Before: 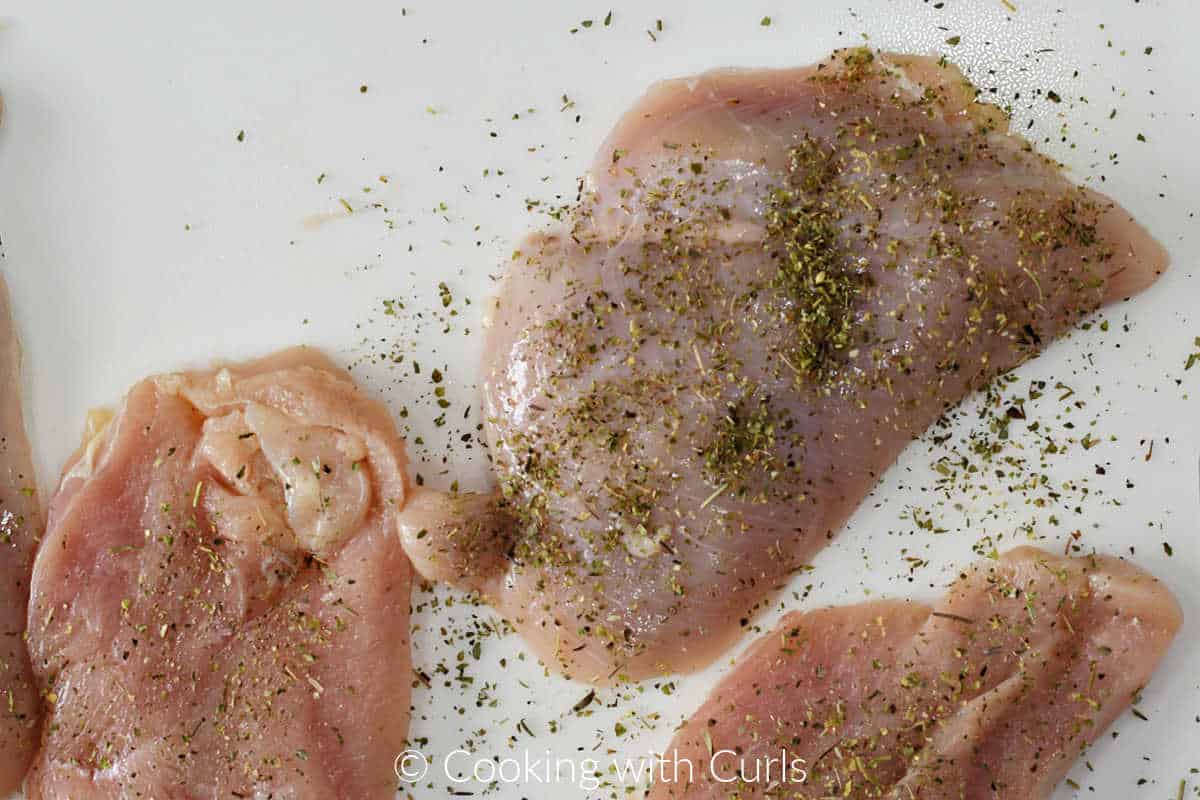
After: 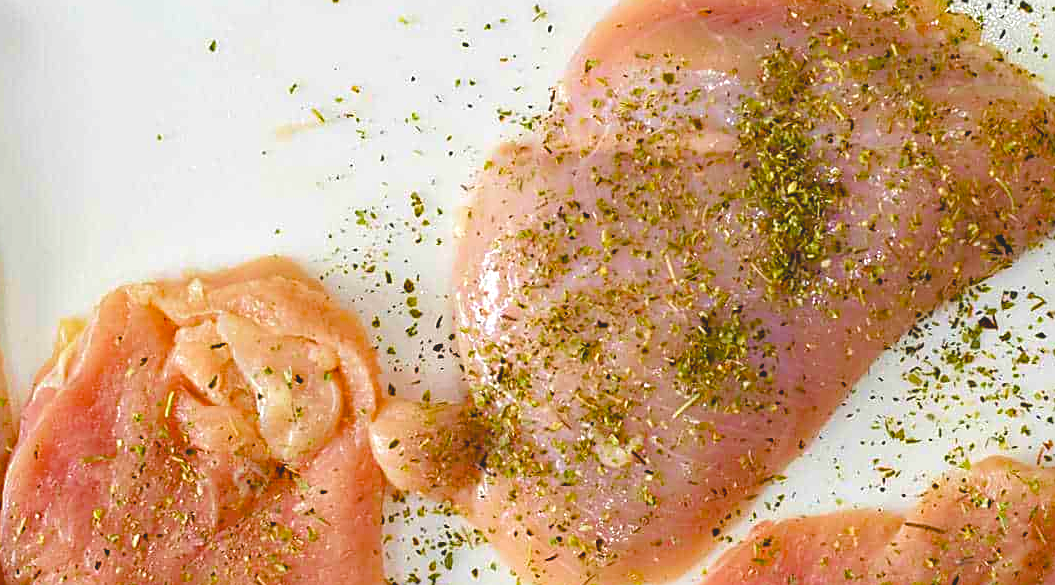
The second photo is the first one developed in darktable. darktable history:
exposure: black level correction 0.001, exposure 0.499 EV, compensate exposure bias true, compensate highlight preservation false
sharpen: on, module defaults
velvia: on, module defaults
contrast brightness saturation: contrast -0.275
tone equalizer: on, module defaults
crop and rotate: left 2.337%, top 11.259%, right 9.728%, bottom 15.54%
haze removal: compatibility mode true, adaptive false
color balance rgb: perceptual saturation grading › global saturation 20.439%, perceptual saturation grading › highlights -19.834%, perceptual saturation grading › shadows 29.851%, perceptual brilliance grading › global brilliance 10.297%, perceptual brilliance grading › shadows 14.254%, global vibrance 20%
